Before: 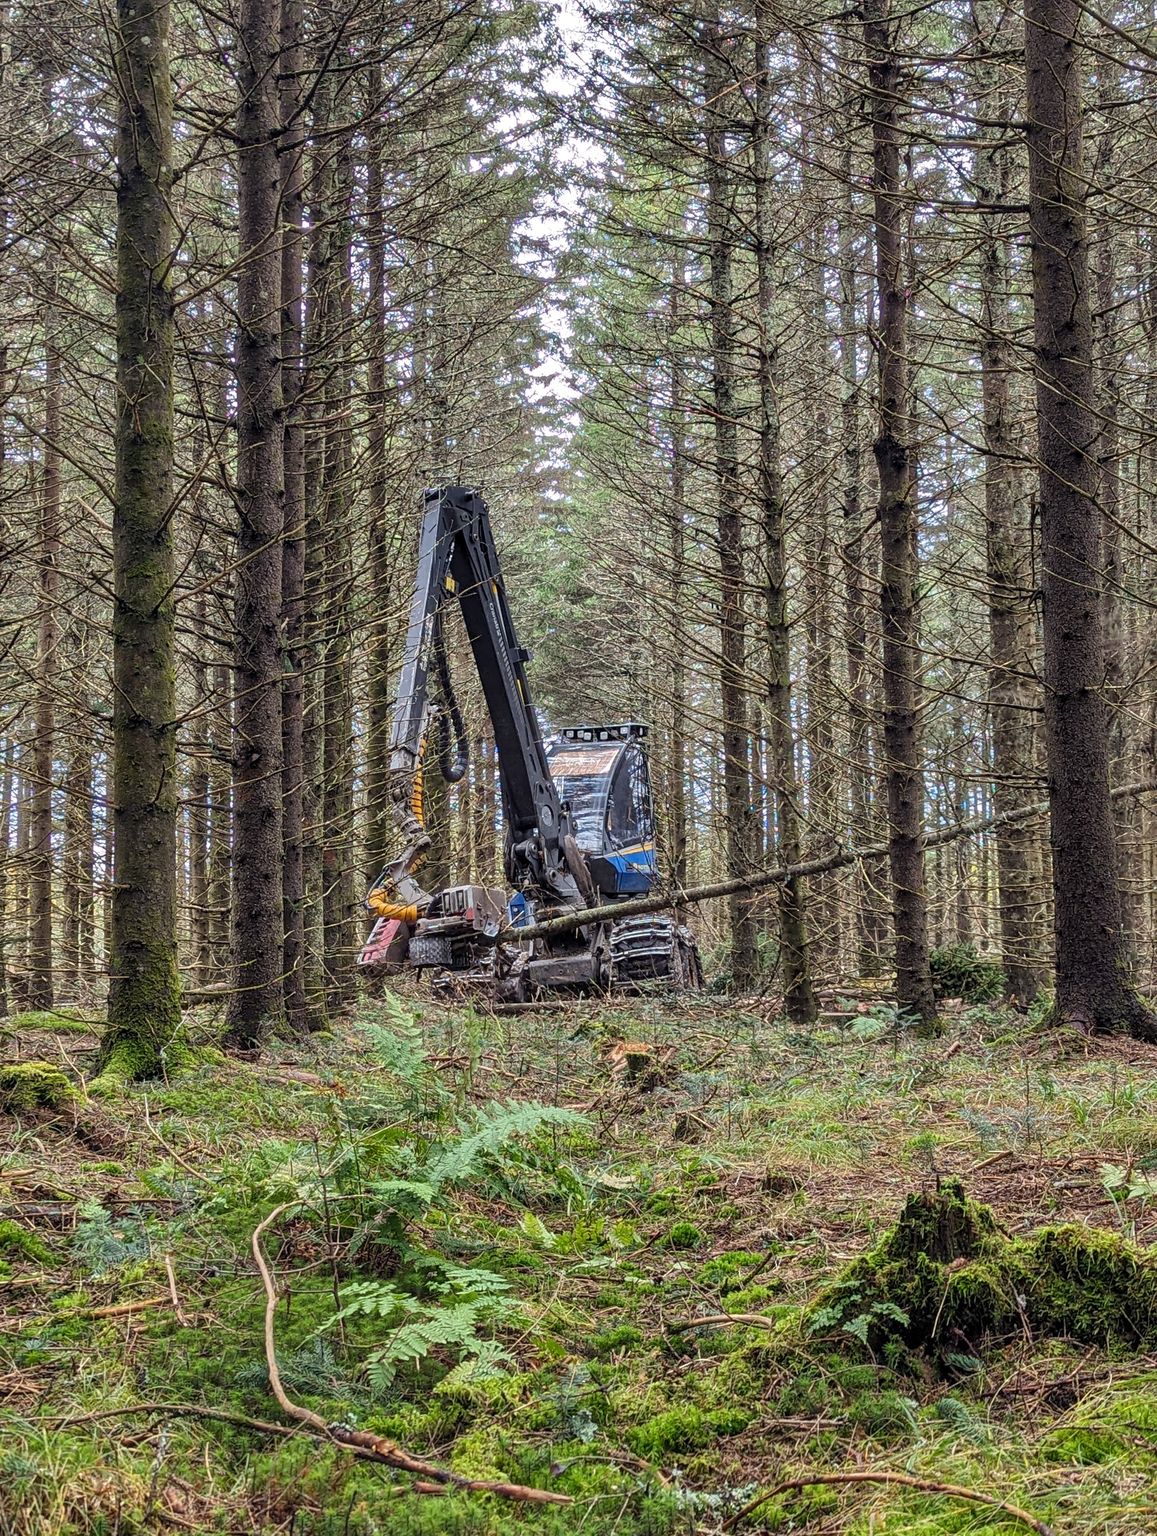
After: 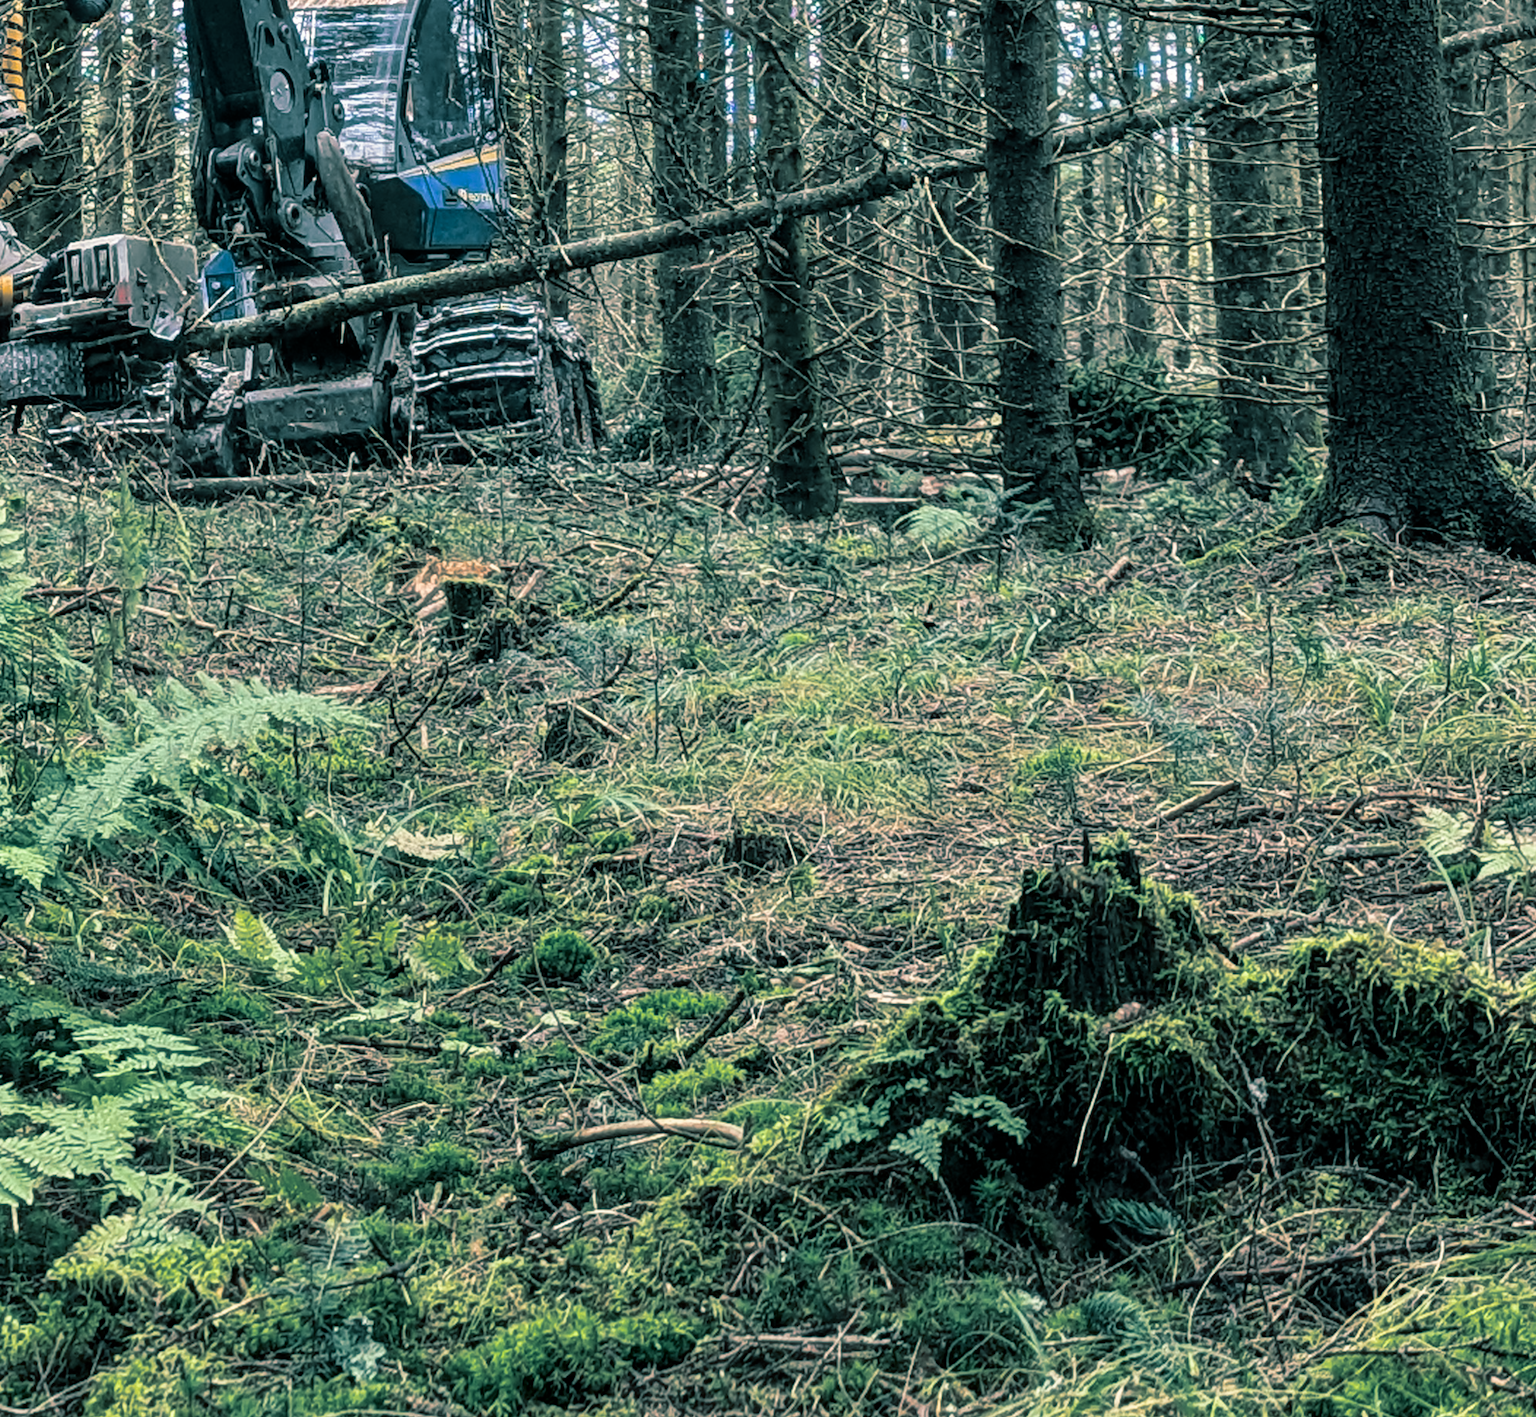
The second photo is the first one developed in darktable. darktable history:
crop and rotate: left 35.509%, top 50.238%, bottom 4.934%
shadows and highlights: shadows -62.32, white point adjustment -5.22, highlights 61.59
split-toning: shadows › hue 186.43°, highlights › hue 49.29°, compress 30.29%
